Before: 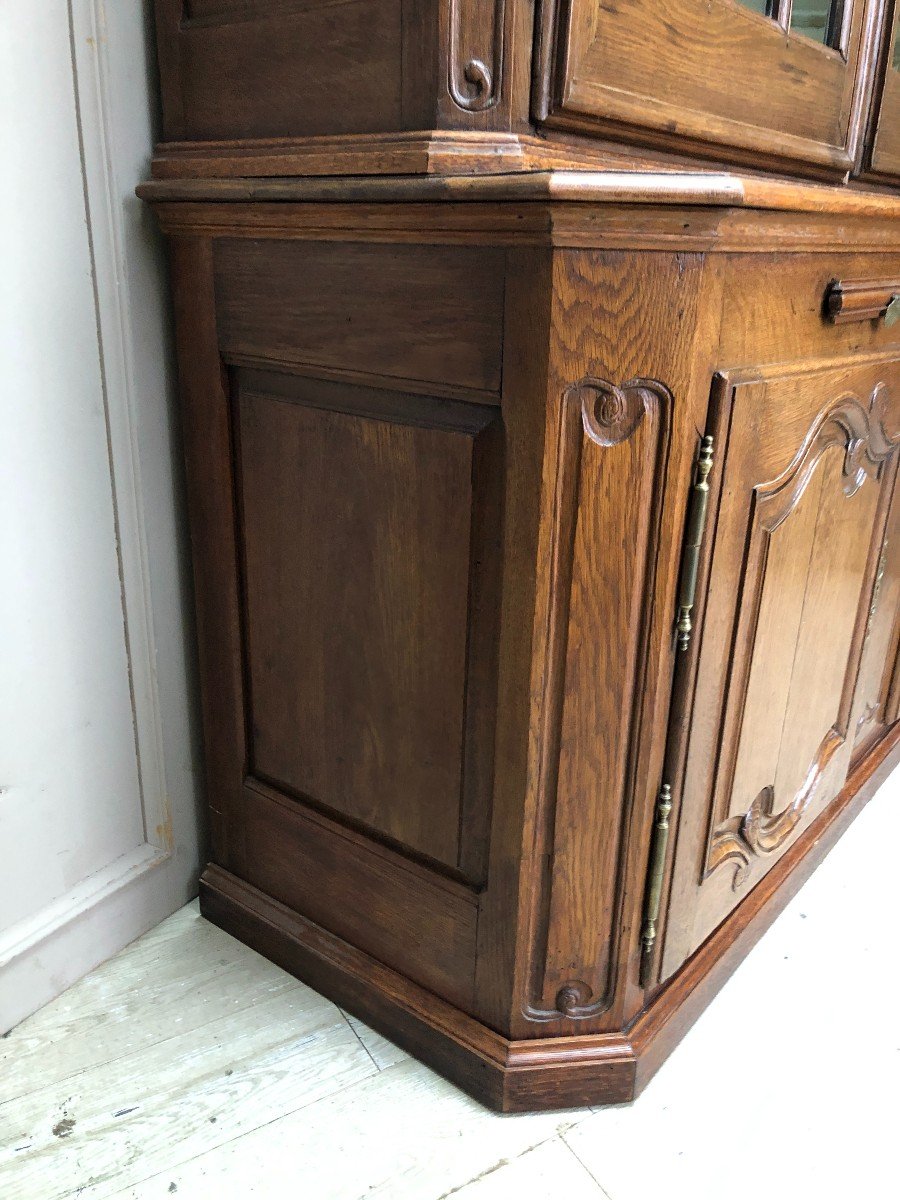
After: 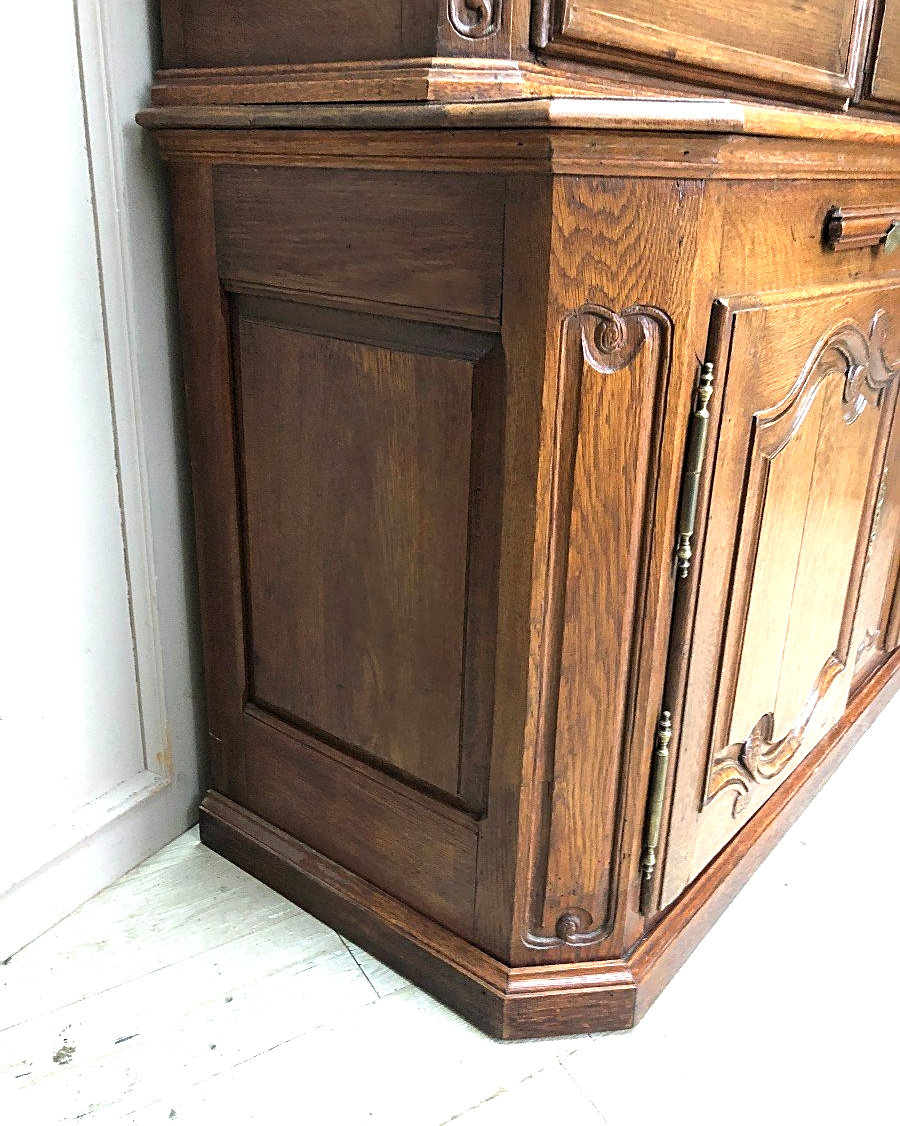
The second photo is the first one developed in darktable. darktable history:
crop and rotate: top 6.125%
exposure: black level correction 0, exposure 0.698 EV, compensate exposure bias true, compensate highlight preservation false
sharpen: on, module defaults
